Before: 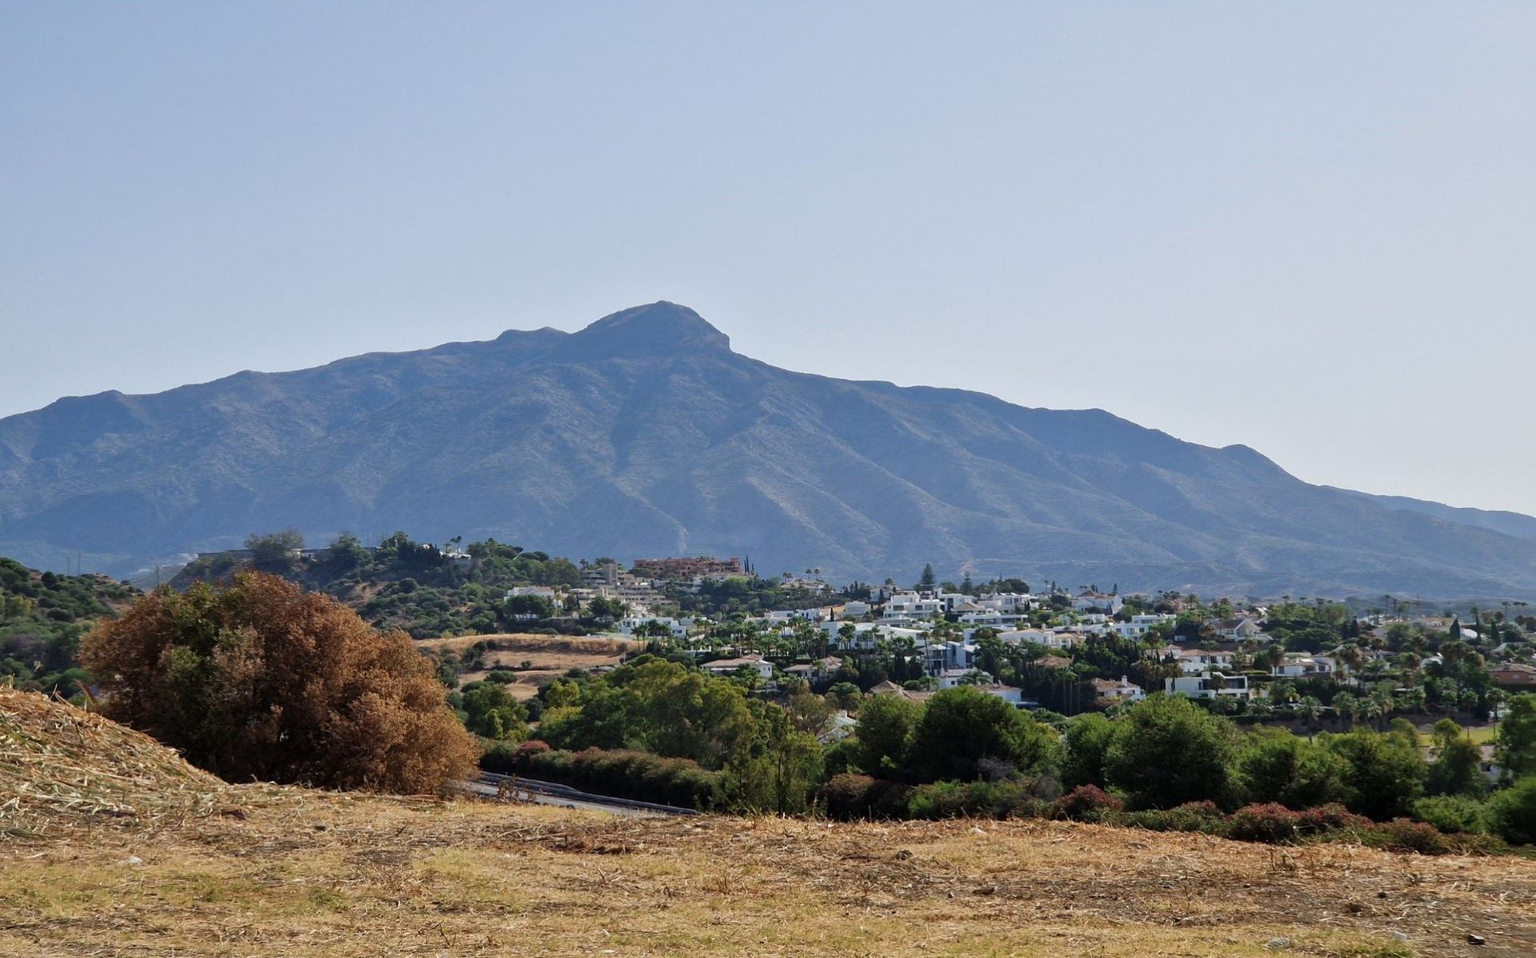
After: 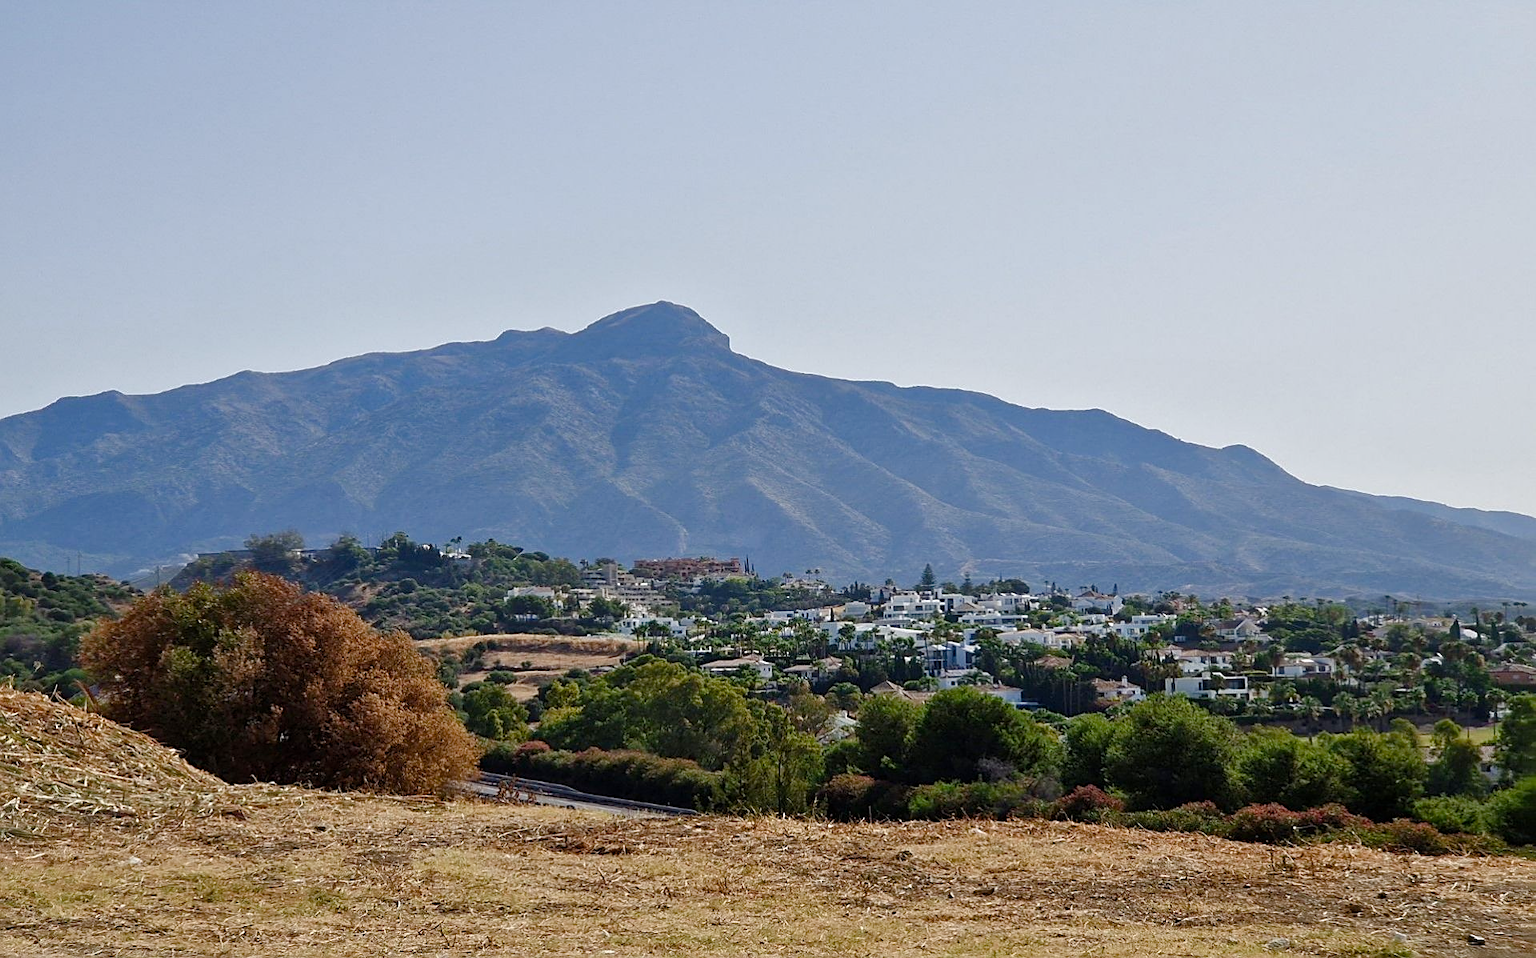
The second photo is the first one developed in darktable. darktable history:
sharpen: on, module defaults
color balance rgb: perceptual saturation grading › global saturation 20%, perceptual saturation grading › highlights -50%, perceptual saturation grading › shadows 30%
